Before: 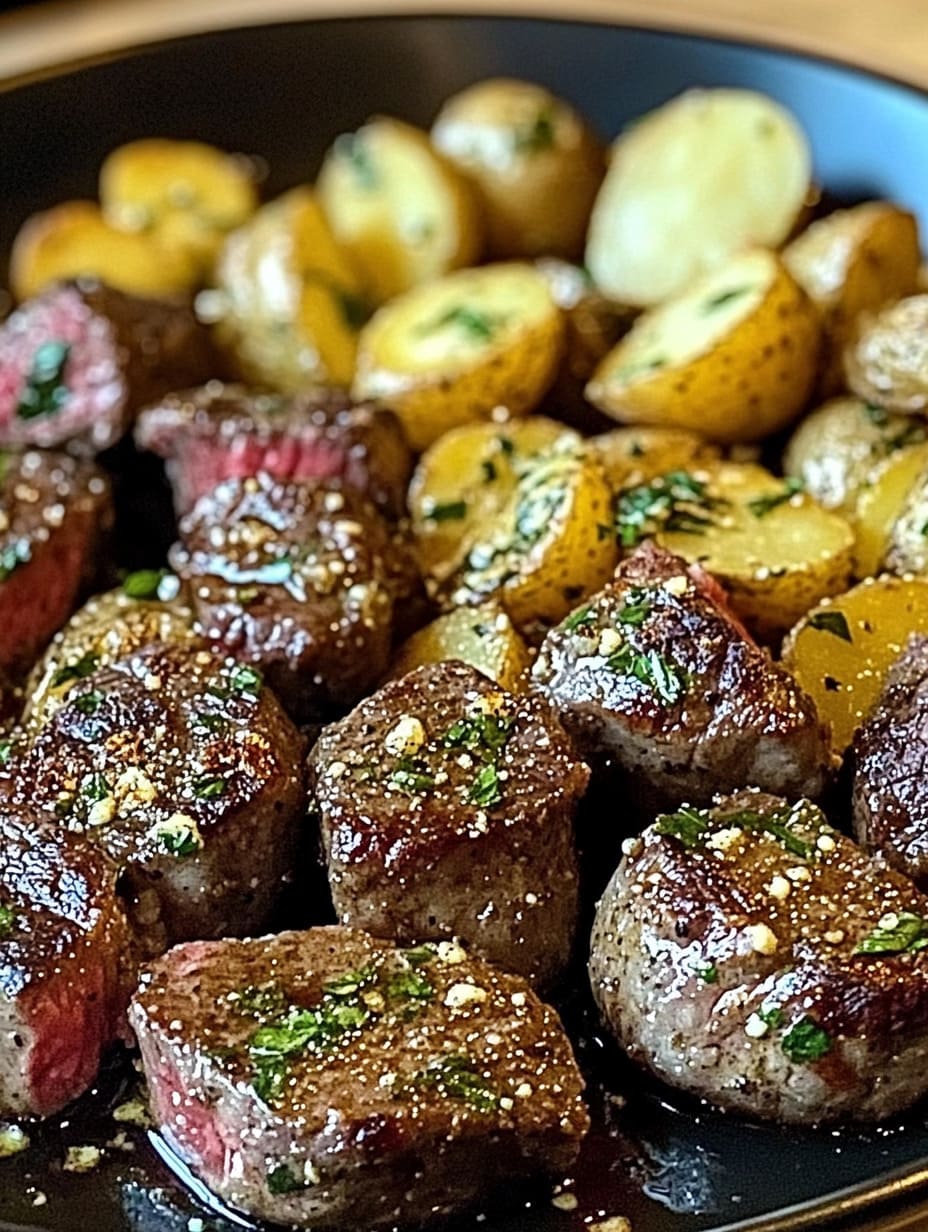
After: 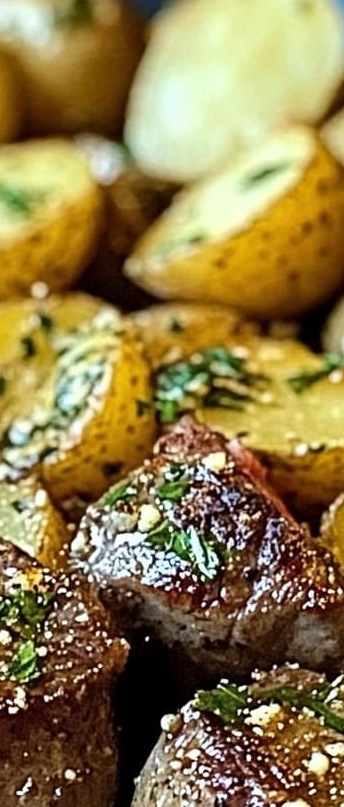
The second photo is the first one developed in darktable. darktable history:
crop and rotate: left 49.689%, top 10.103%, right 13.161%, bottom 24.368%
tone equalizer: edges refinement/feathering 500, mask exposure compensation -1.57 EV, preserve details guided filter
